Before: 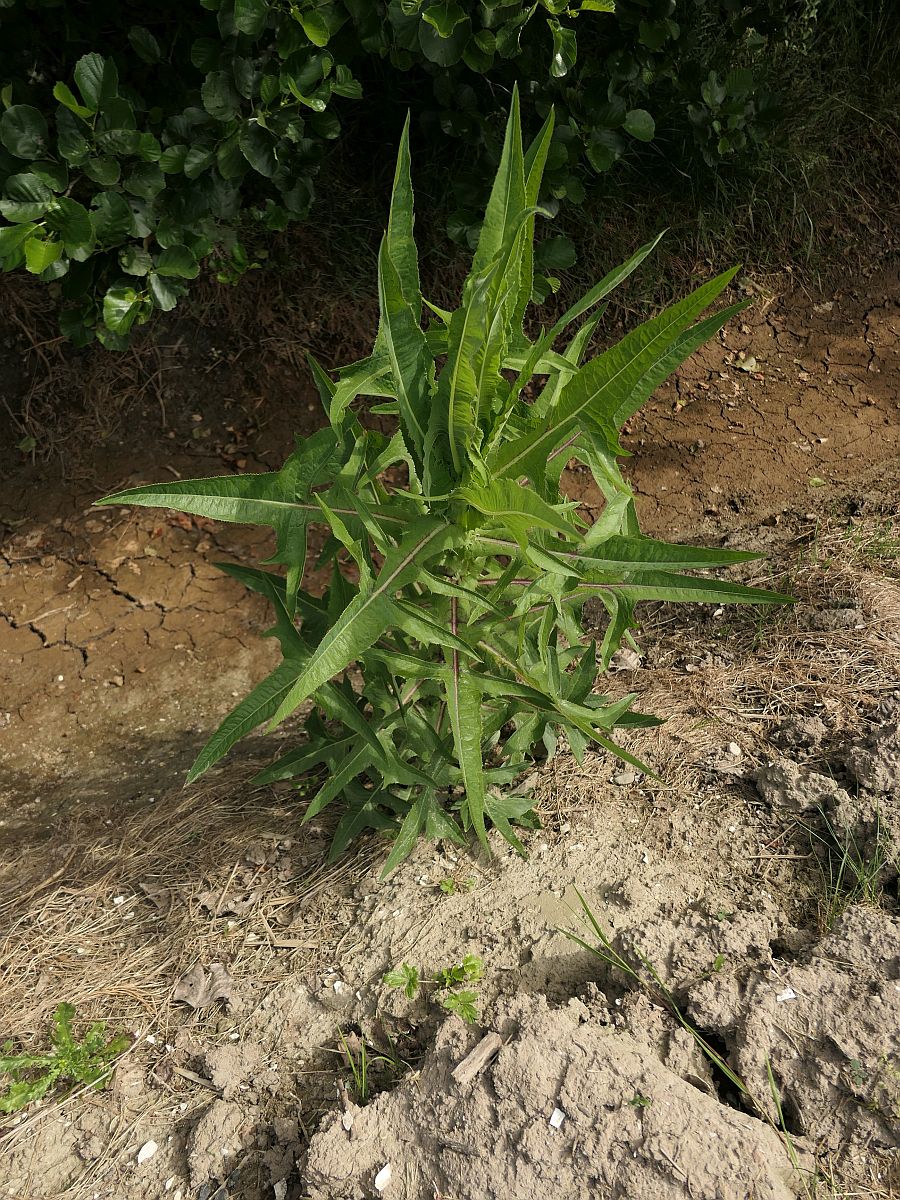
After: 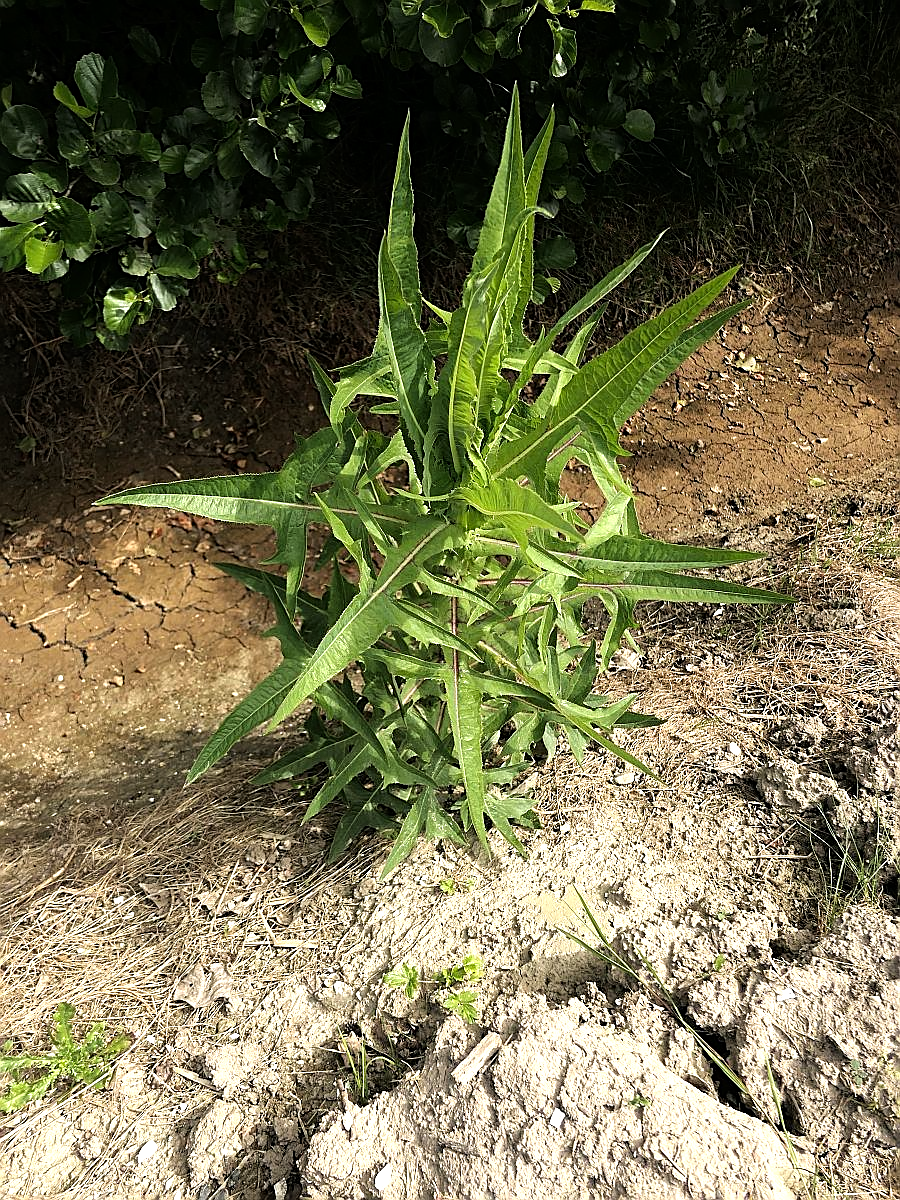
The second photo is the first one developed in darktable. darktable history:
tone equalizer: -8 EV -1.05 EV, -7 EV -1.04 EV, -6 EV -0.827 EV, -5 EV -0.577 EV, -3 EV 0.599 EV, -2 EV 0.888 EV, -1 EV 0.989 EV, +0 EV 1.06 EV
sharpen: on, module defaults
